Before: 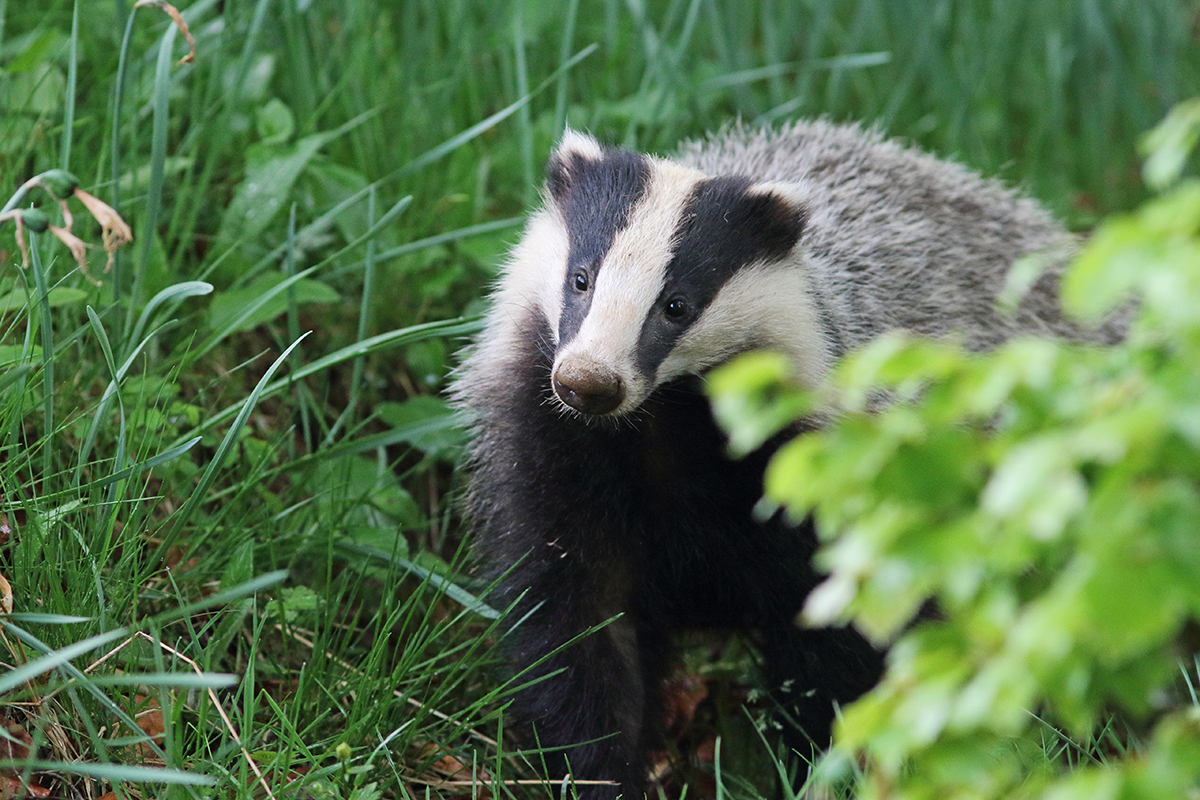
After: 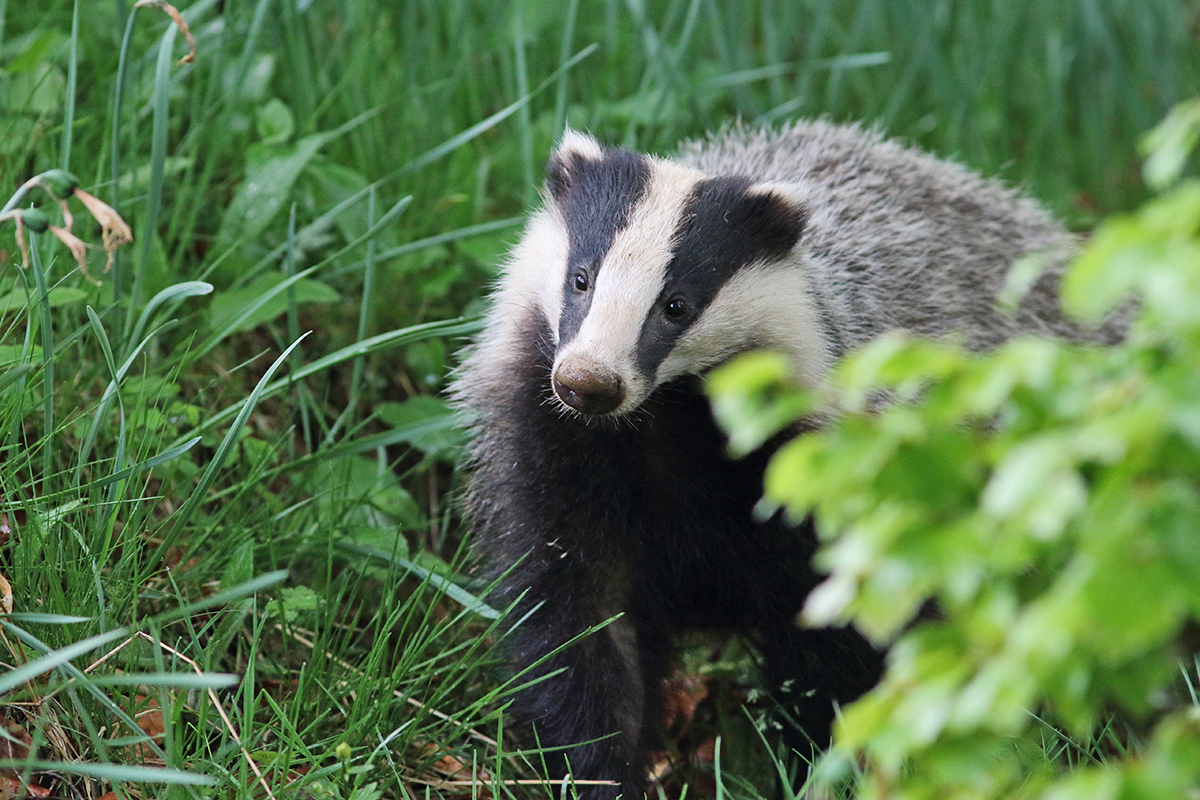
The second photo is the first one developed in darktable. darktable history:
shadows and highlights: soften with gaussian
color zones: mix 26.5%
